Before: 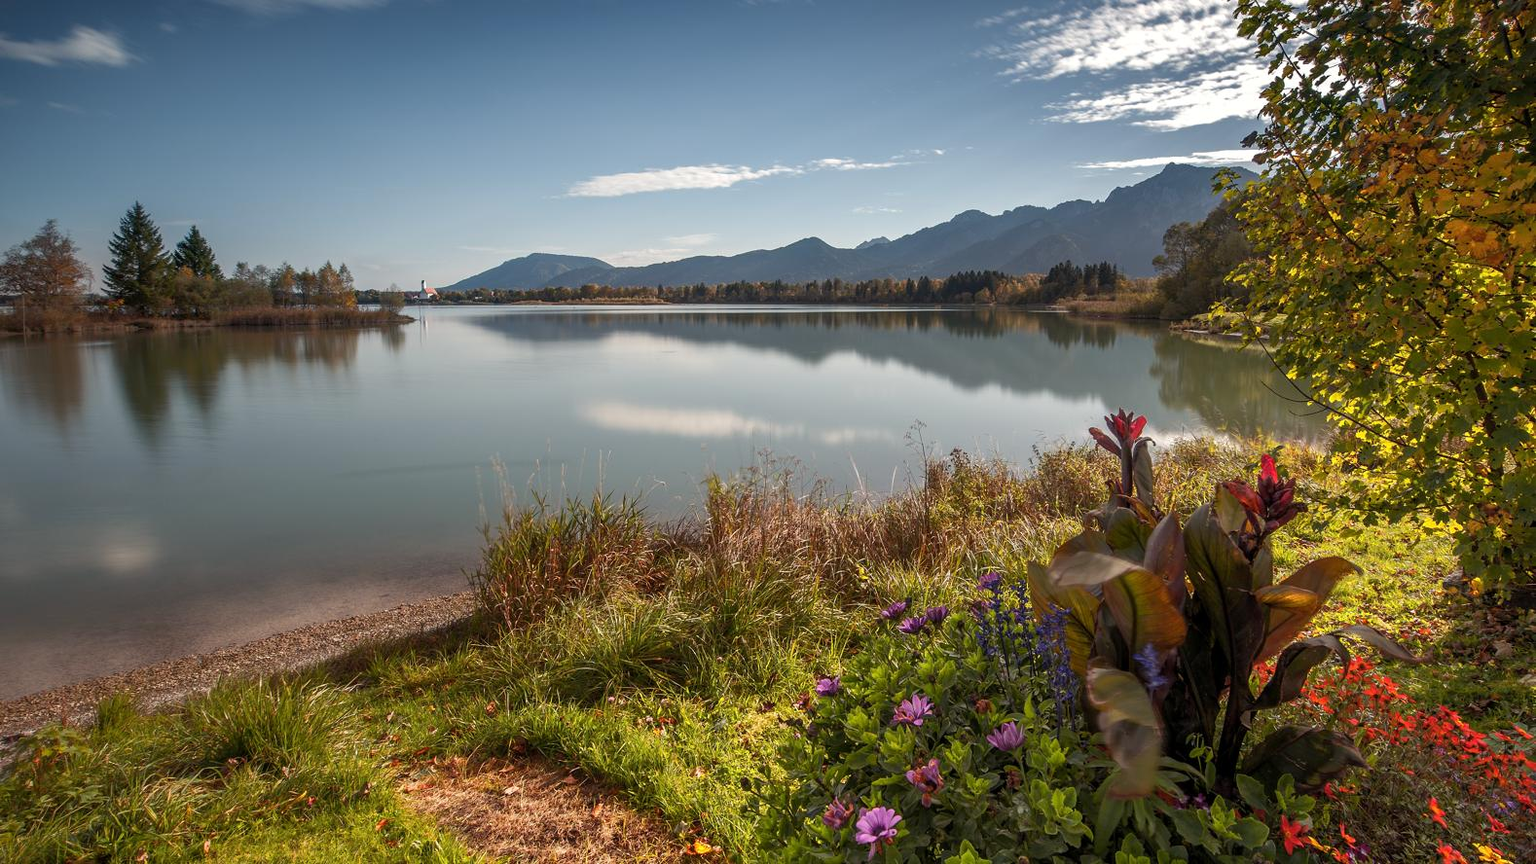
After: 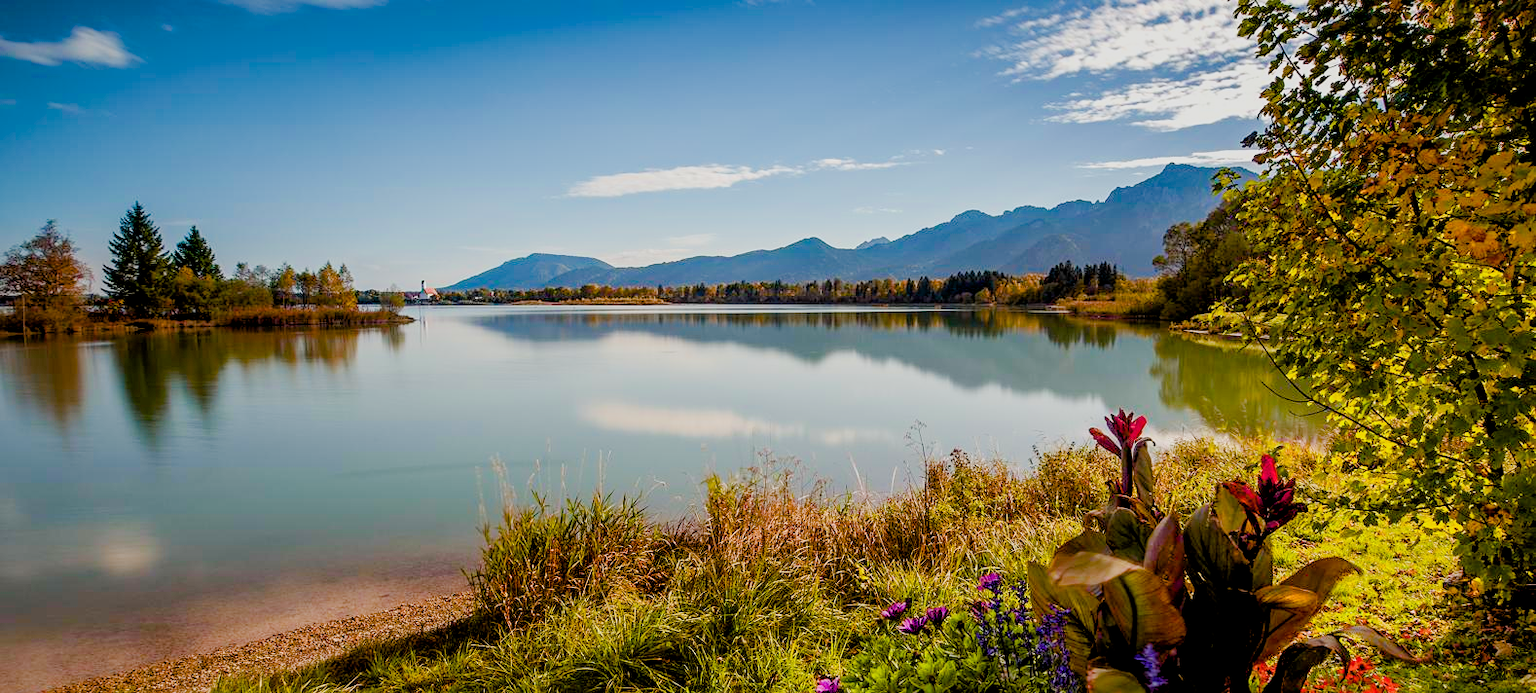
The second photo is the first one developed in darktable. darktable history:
filmic rgb: black relative exposure -6.84 EV, white relative exposure 5.84 EV, hardness 2.68
exposure: black level correction 0.012, exposure 0.692 EV, compensate highlight preservation false
sharpen: amount 0.208
crop: bottom 19.709%
color balance rgb: perceptual saturation grading › global saturation 54.294%, perceptual saturation grading › highlights -50.004%, perceptual saturation grading › mid-tones 40.35%, perceptual saturation grading › shadows 30.307%, global vibrance 41.137%
local contrast: mode bilateral grid, contrast 10, coarseness 24, detail 110%, midtone range 0.2
